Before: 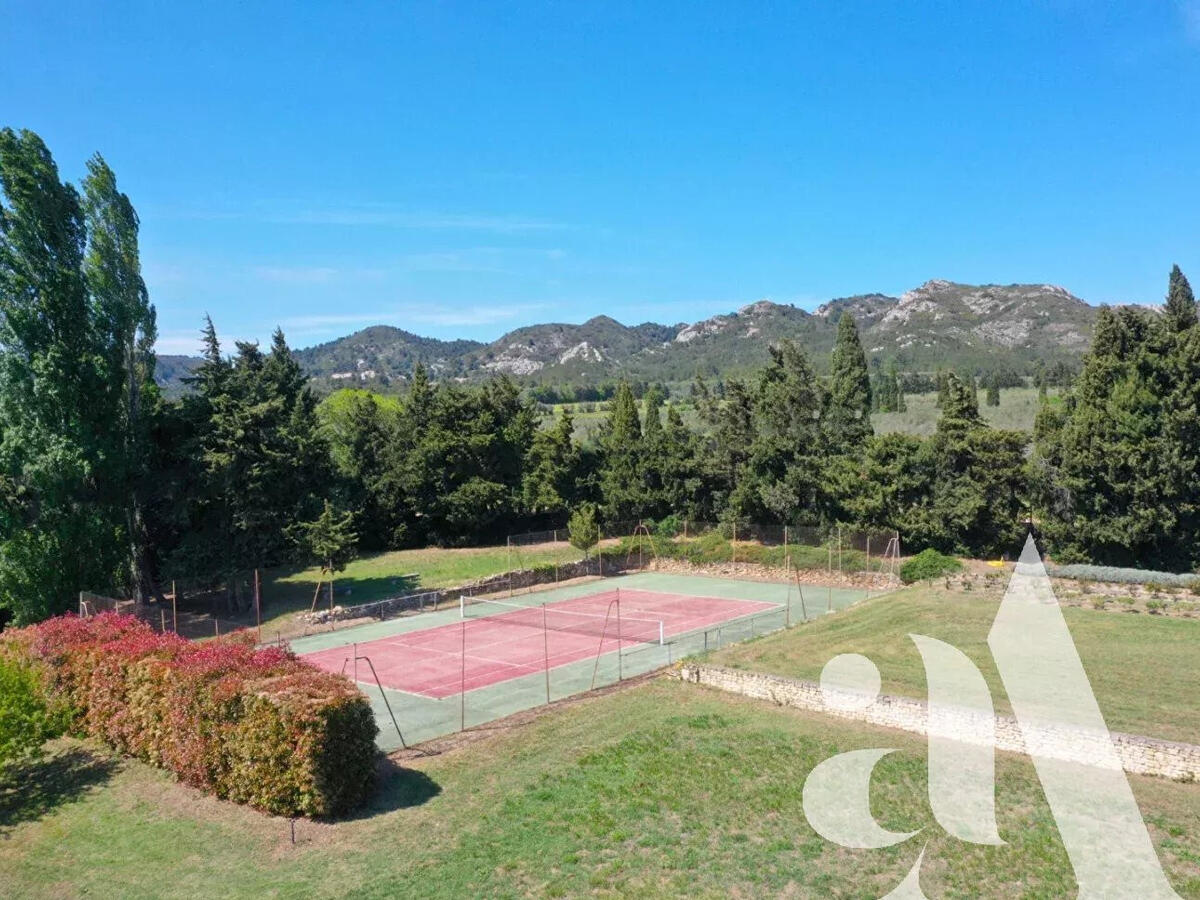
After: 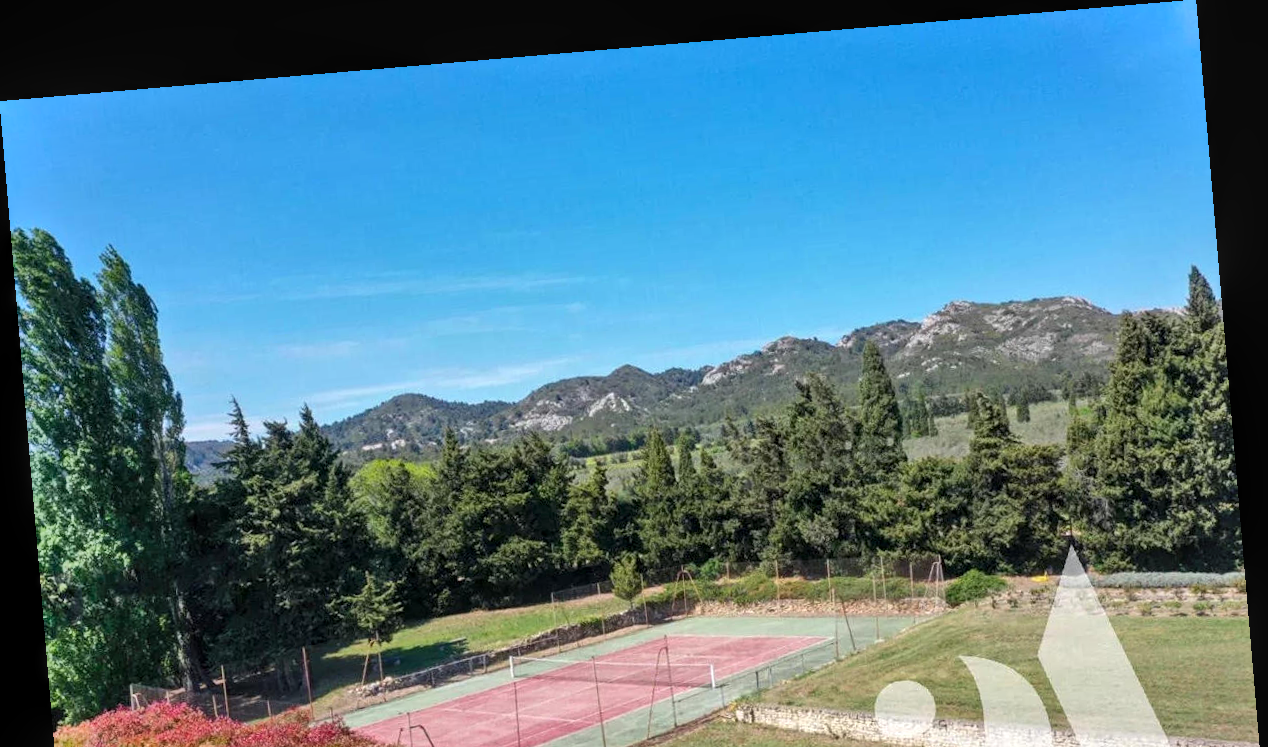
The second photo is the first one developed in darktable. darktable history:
white balance: emerald 1
local contrast: on, module defaults
crop: bottom 24.967%
shadows and highlights: white point adjustment 0.05, highlights color adjustment 55.9%, soften with gaussian
rotate and perspective: rotation -4.86°, automatic cropping off
